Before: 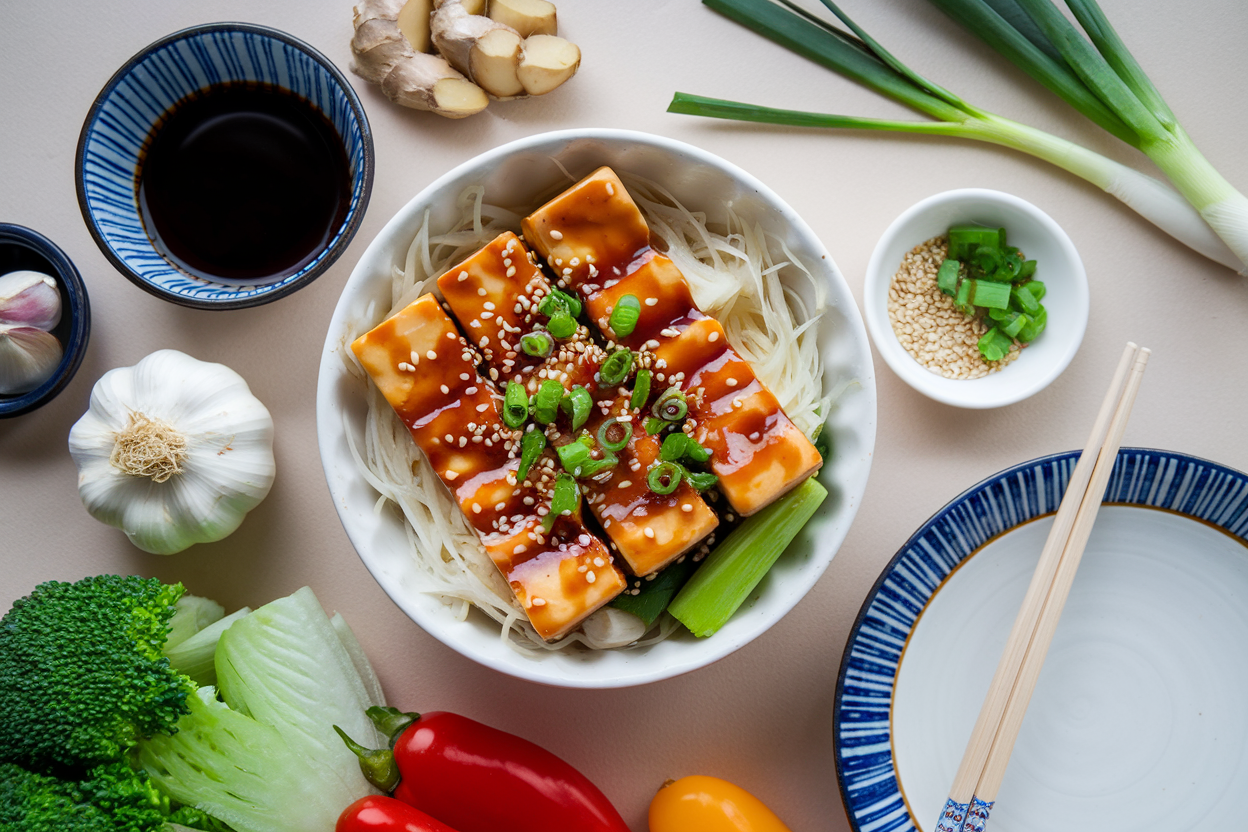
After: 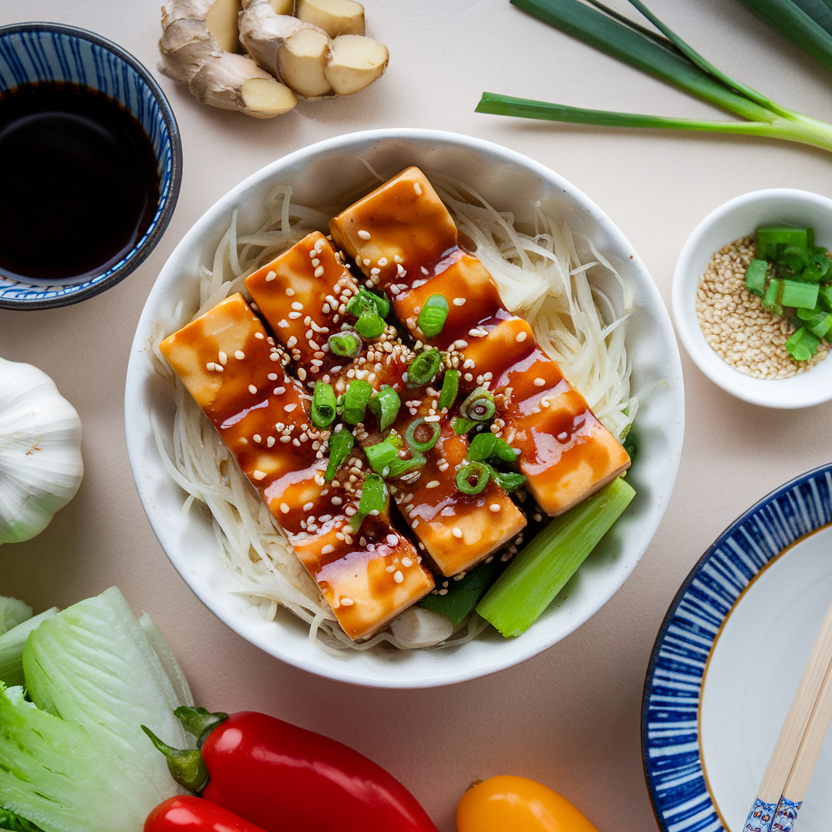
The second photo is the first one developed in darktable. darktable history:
crop and rotate: left 15.446%, right 17.836%
exposure: compensate highlight preservation false
